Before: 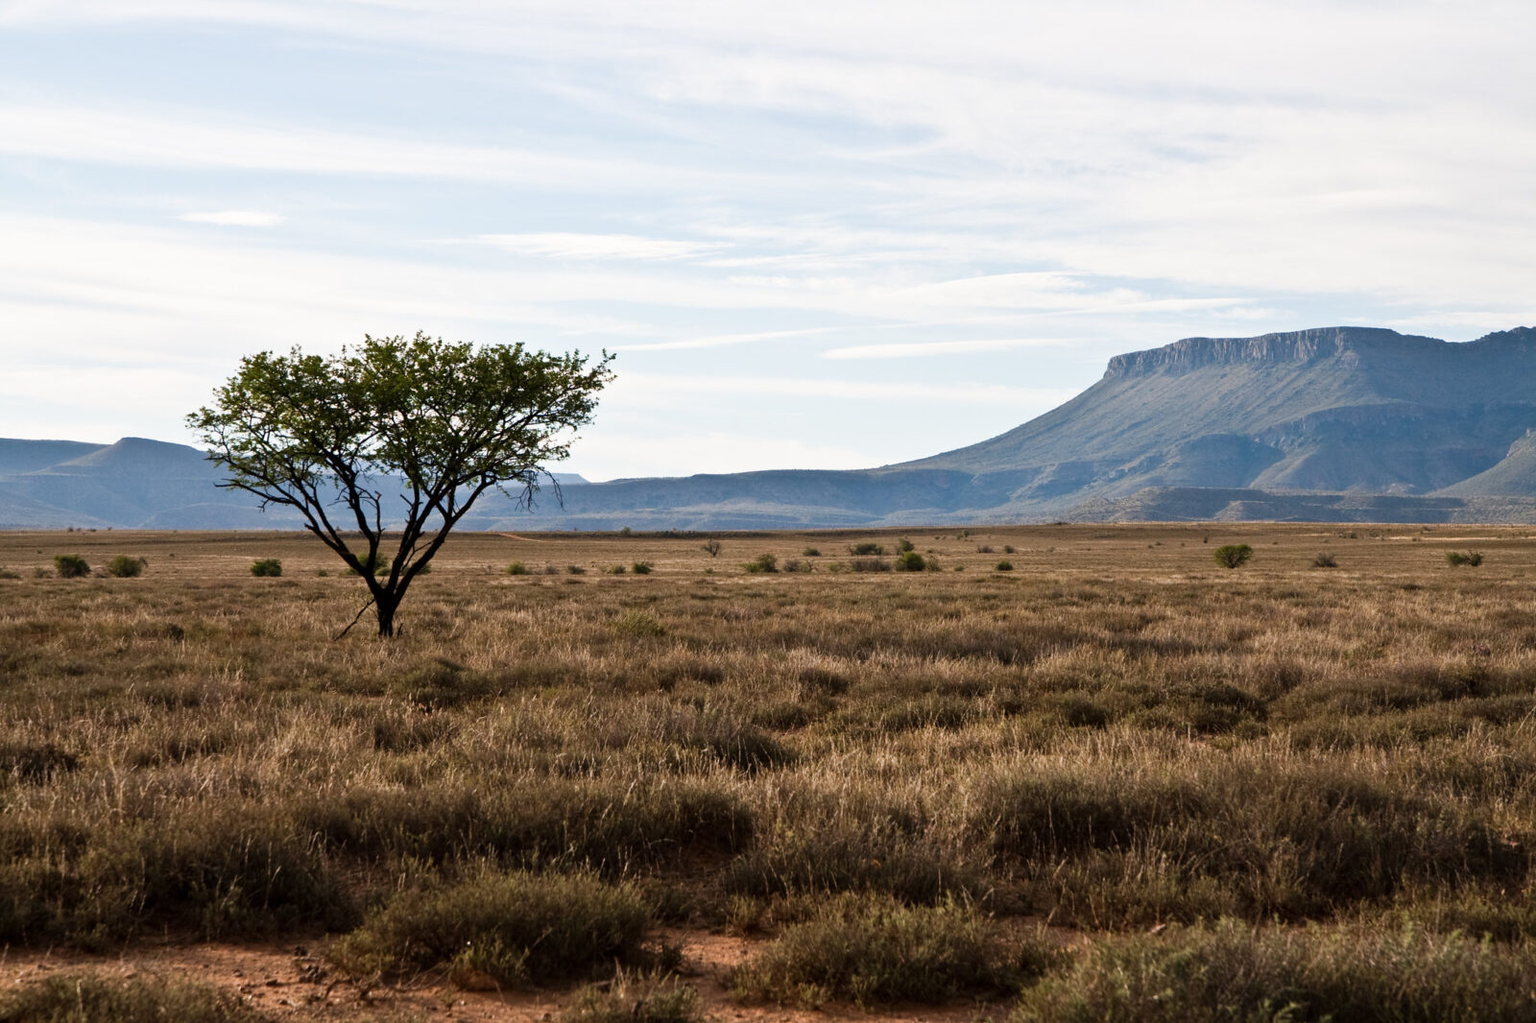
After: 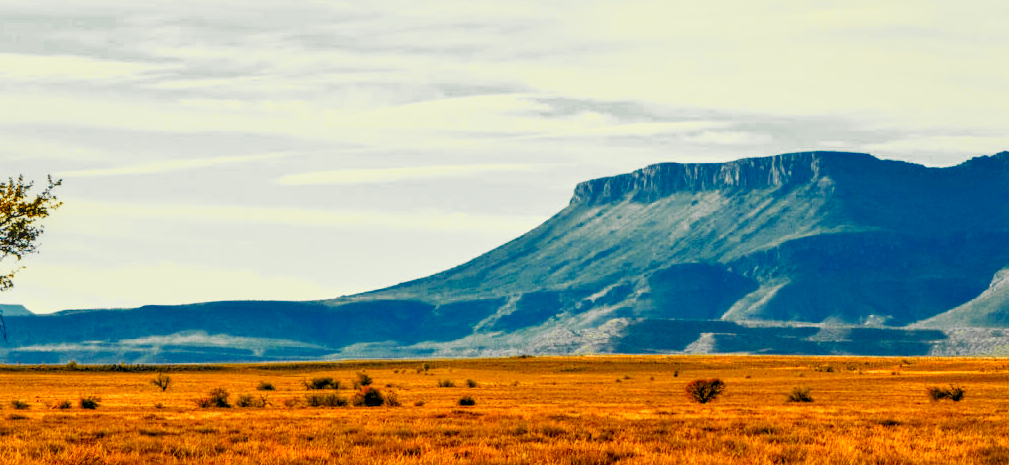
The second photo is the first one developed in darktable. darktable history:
crop: left 36.253%, top 17.816%, right 0.645%, bottom 38.512%
filmic rgb: black relative exposure -9.25 EV, white relative exposure 6.74 EV, hardness 3.1, contrast 1.05
color correction: highlights a* -10.94, highlights b* 9.89, saturation 1.71
local contrast: highlights 2%, shadows 7%, detail 133%
color zones: curves: ch0 [(0, 0.499) (0.143, 0.5) (0.286, 0.5) (0.429, 0.476) (0.571, 0.284) (0.714, 0.243) (0.857, 0.449) (1, 0.499)]; ch1 [(0, 0.532) (0.143, 0.645) (0.286, 0.696) (0.429, 0.211) (0.571, 0.504) (0.714, 0.493) (0.857, 0.495) (1, 0.532)]; ch2 [(0, 0.5) (0.143, 0.5) (0.286, 0.427) (0.429, 0.324) (0.571, 0.5) (0.714, 0.5) (0.857, 0.5) (1, 0.5)], mix 39.96%
contrast brightness saturation: contrast 0.042, saturation 0.071
levels: levels [0.044, 0.416, 0.908]
vignetting: fall-off start 97.13%, brightness 0.035, saturation 0.003, width/height ratio 1.184
